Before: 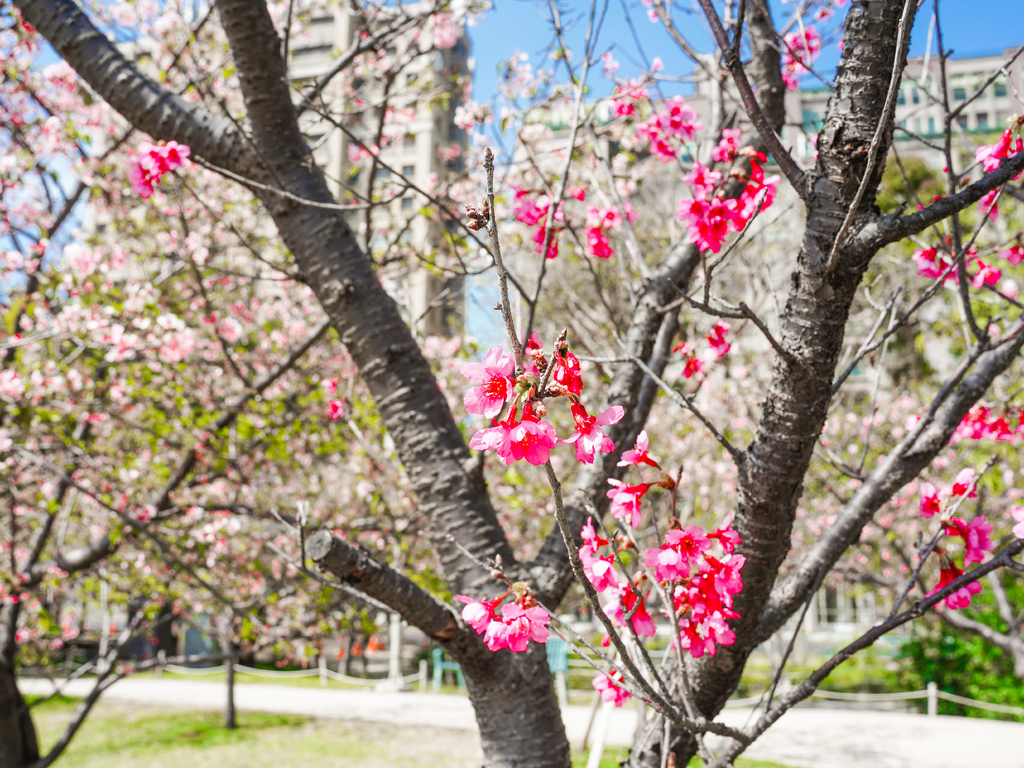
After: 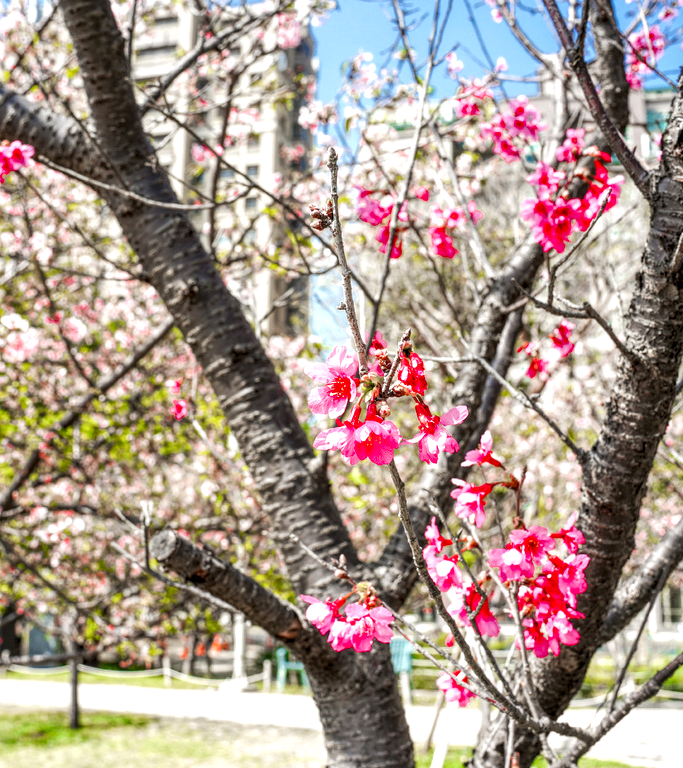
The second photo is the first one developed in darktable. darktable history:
crop and rotate: left 15.262%, right 18.023%
exposure: black level correction 0.001, exposure 0.192 EV, compensate highlight preservation false
local contrast: highlights 102%, shadows 102%, detail 200%, midtone range 0.2
